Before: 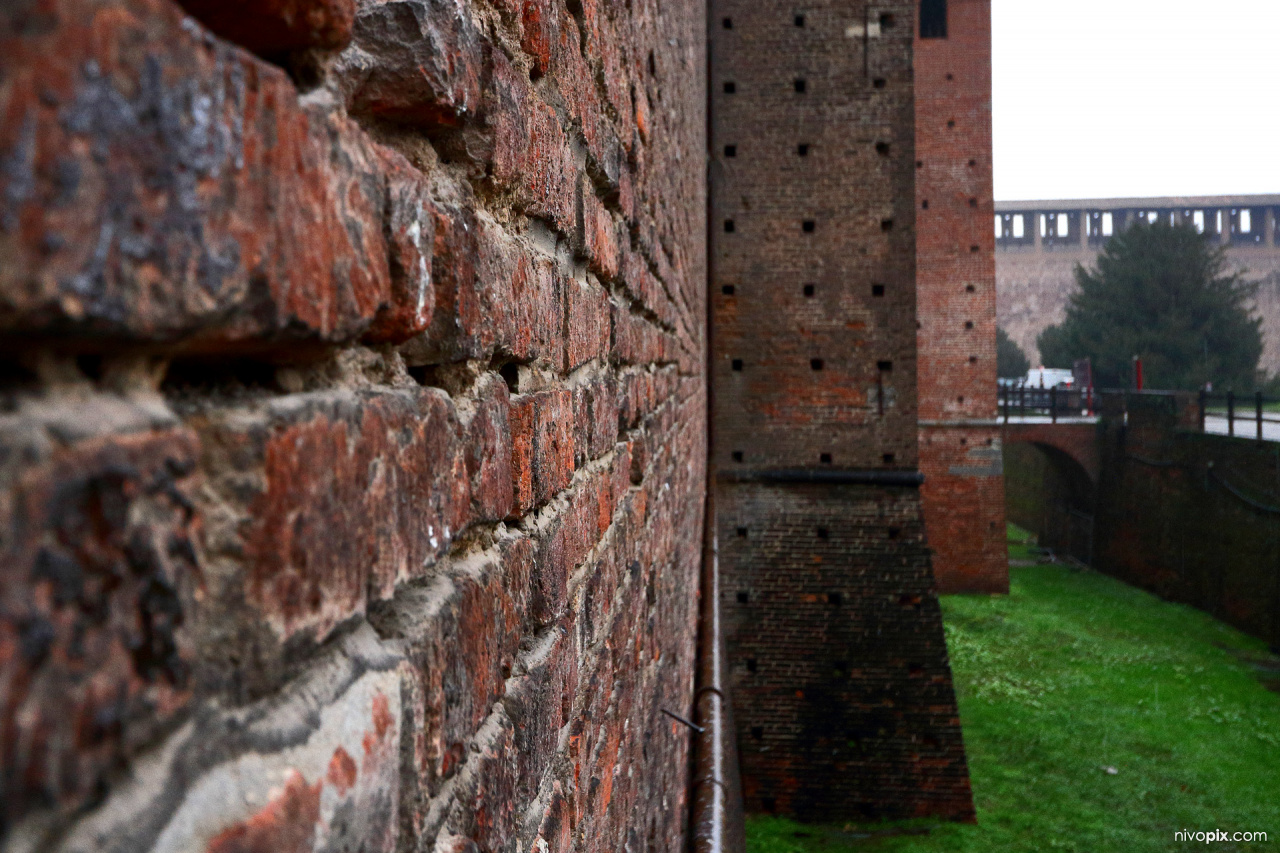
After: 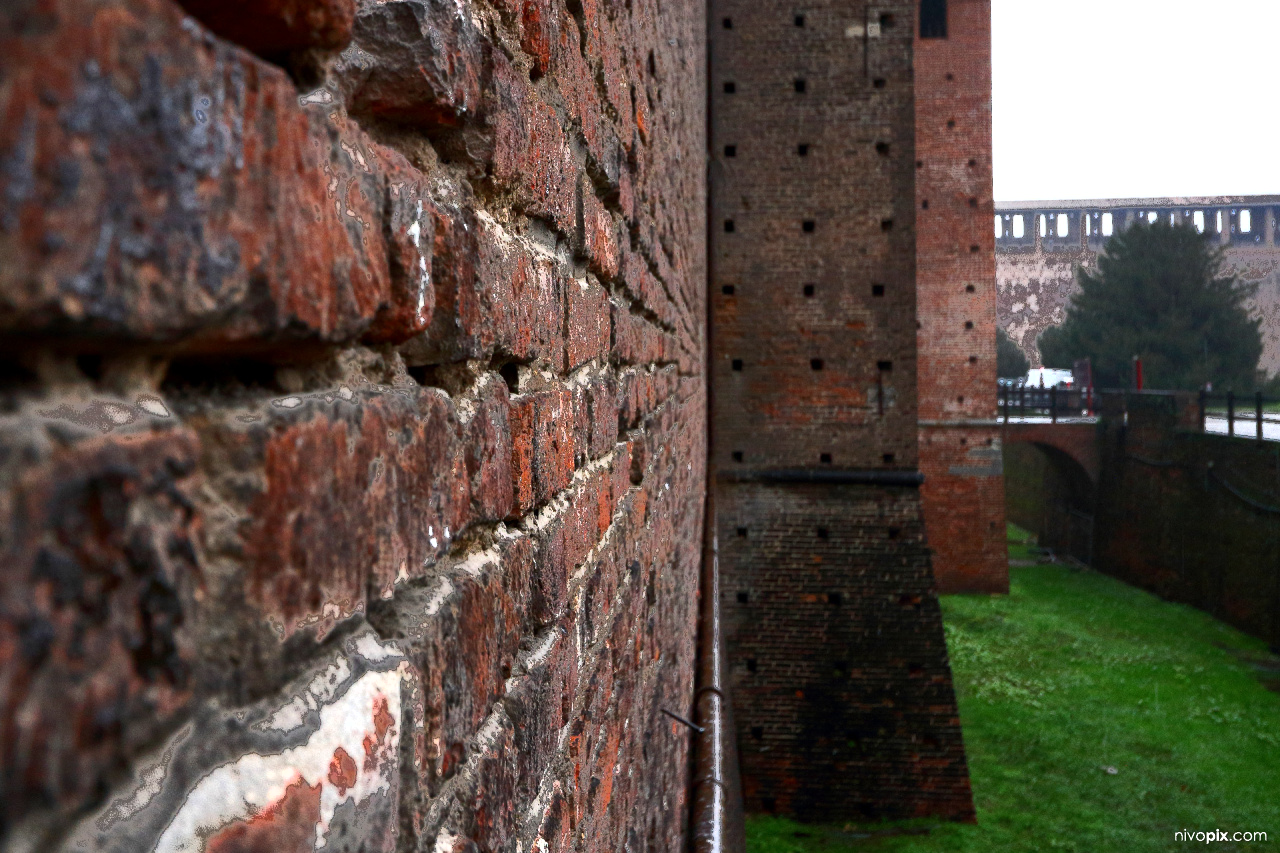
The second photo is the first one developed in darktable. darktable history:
tone equalizer: -8 EV 0.001 EV, -7 EV -0.002 EV, -6 EV 0.002 EV, -5 EV -0.03 EV, -4 EV -0.116 EV, -3 EV -0.169 EV, -2 EV 0.24 EV, -1 EV 0.702 EV, +0 EV 0.493 EV
fill light: exposure -0.73 EV, center 0.69, width 2.2
